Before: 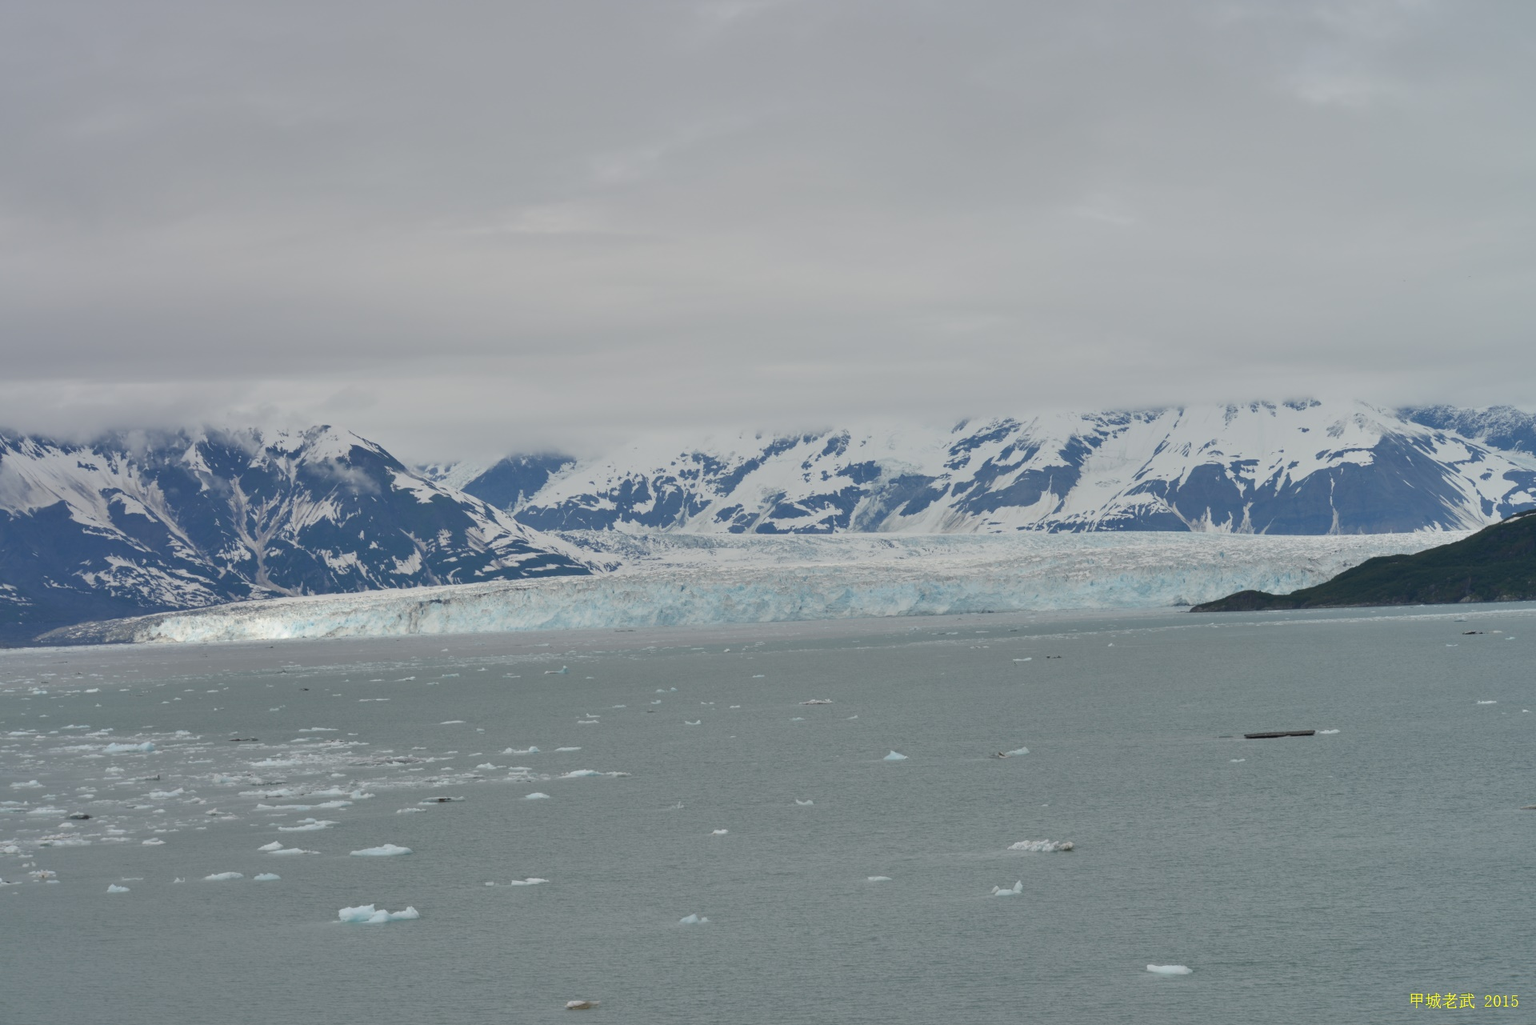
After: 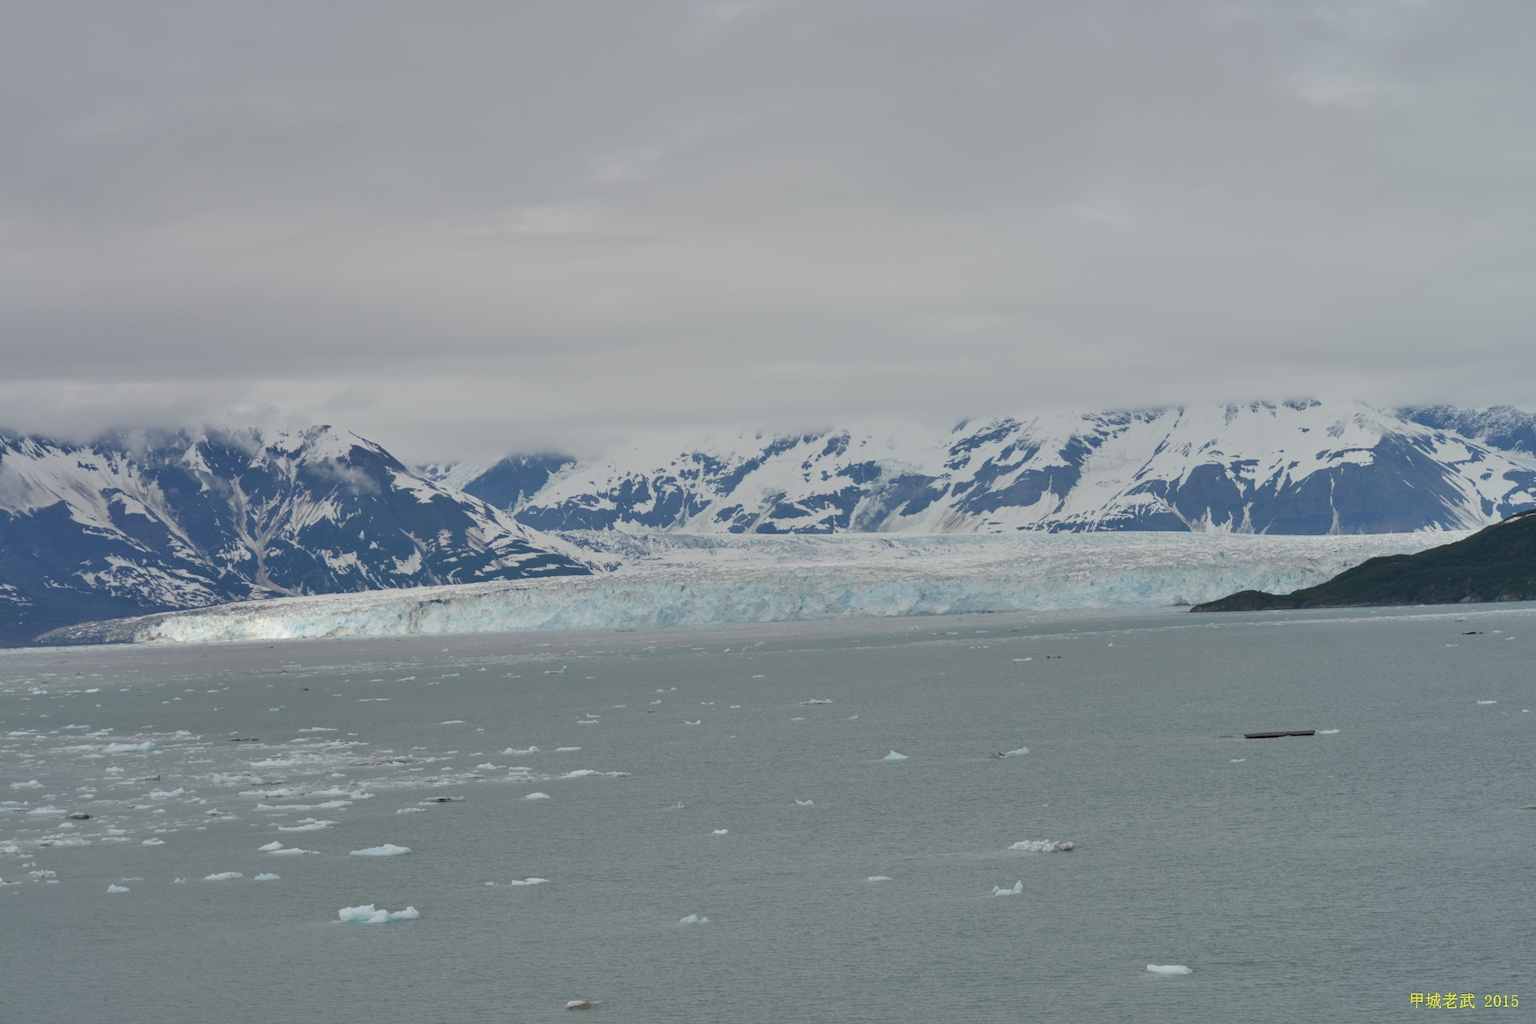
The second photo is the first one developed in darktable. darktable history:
tone equalizer: -7 EV 0.188 EV, -6 EV 0.081 EV, -5 EV 0.103 EV, -4 EV 0.023 EV, -2 EV -0.027 EV, -1 EV -0.045 EV, +0 EV -0.065 EV
